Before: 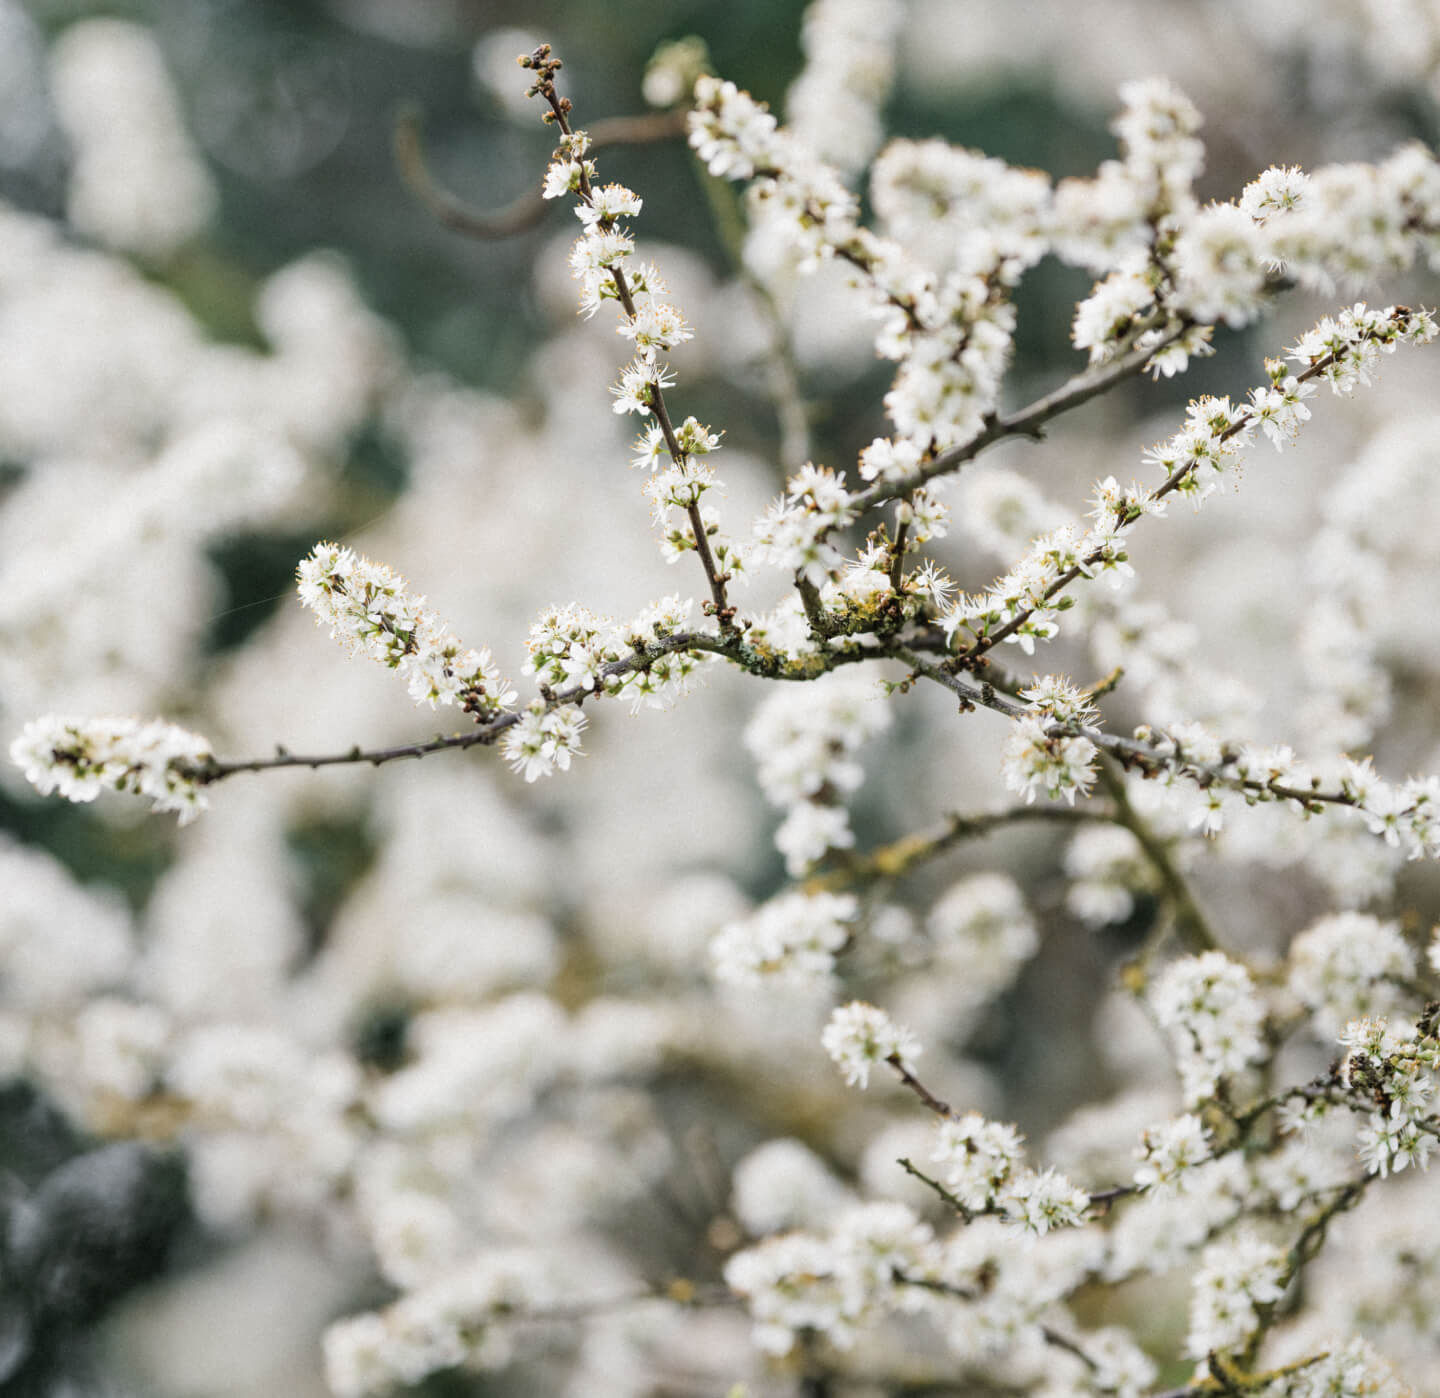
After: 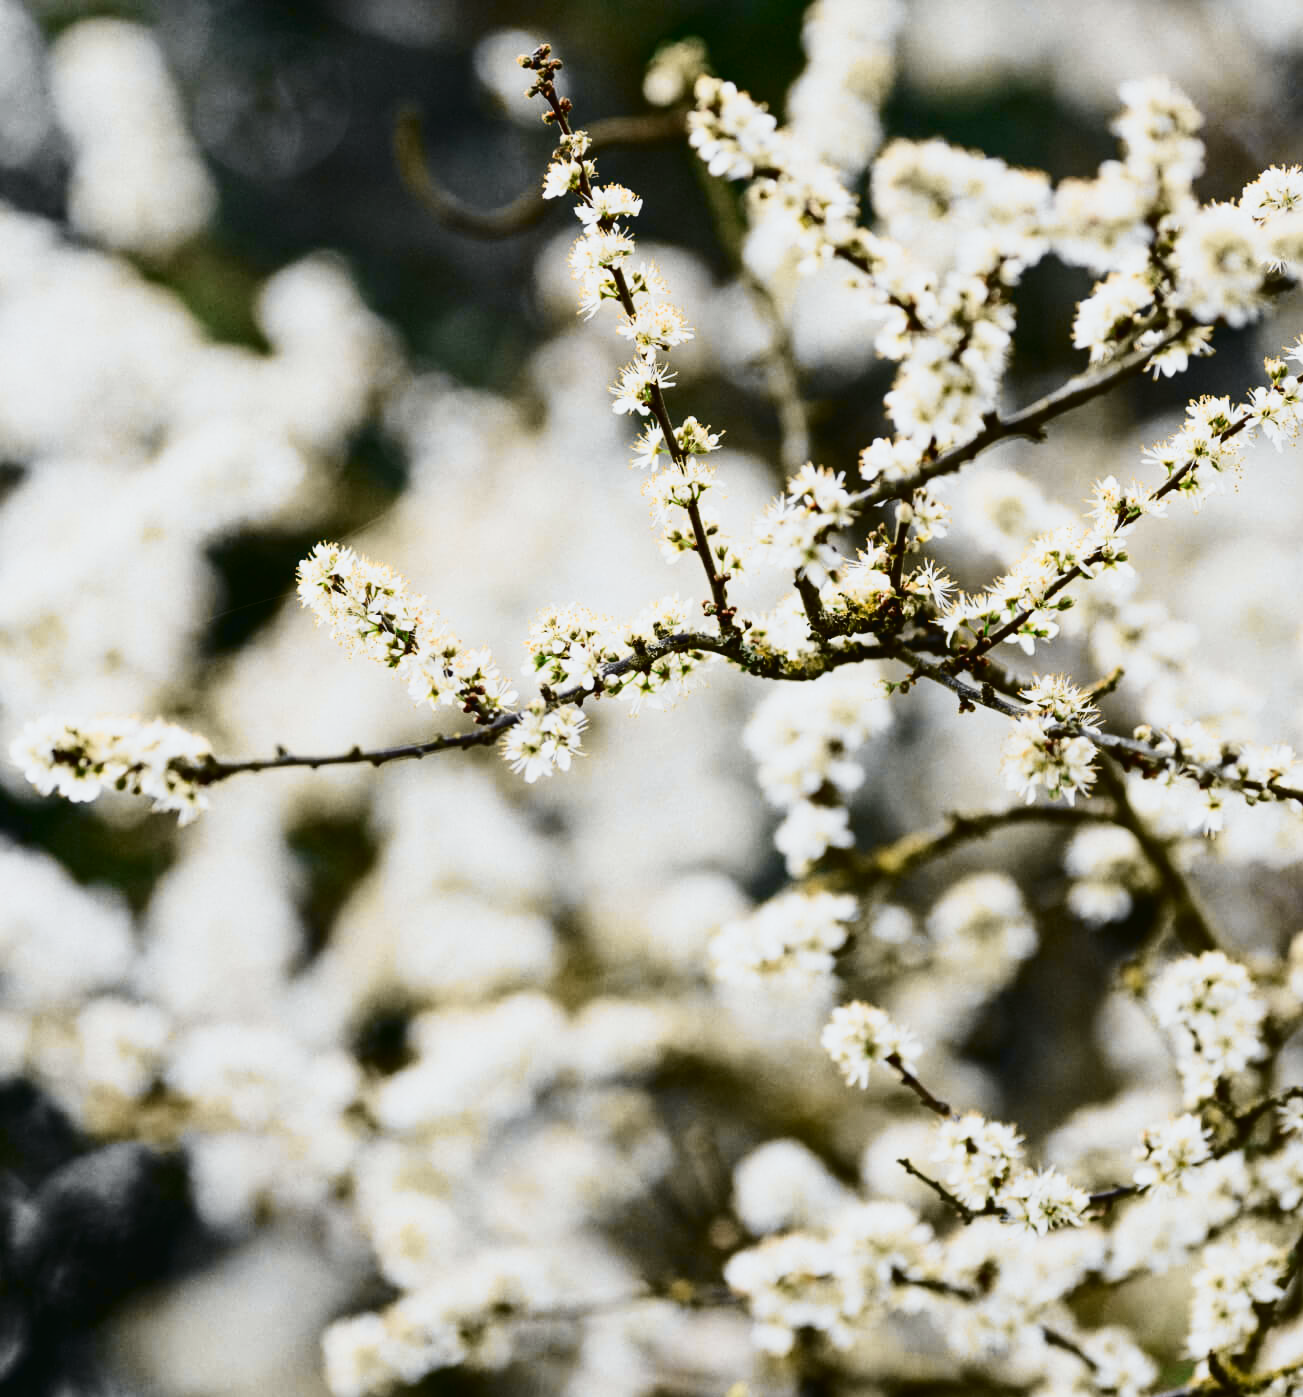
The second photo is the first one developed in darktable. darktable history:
color correction: highlights b* 0.021
crop: right 9.502%, bottom 0.045%
contrast brightness saturation: contrast 0.128, brightness -0.239, saturation 0.136
tone curve: curves: ch0 [(0, 0.026) (0.058, 0.036) (0.246, 0.214) (0.437, 0.498) (0.55, 0.644) (0.657, 0.767) (0.822, 0.9) (1, 0.961)]; ch1 [(0, 0) (0.346, 0.307) (0.408, 0.369) (0.453, 0.457) (0.476, 0.489) (0.502, 0.498) (0.521, 0.515) (0.537, 0.531) (0.612, 0.641) (0.676, 0.728) (1, 1)]; ch2 [(0, 0) (0.346, 0.34) (0.434, 0.46) (0.485, 0.494) (0.5, 0.494) (0.511, 0.508) (0.537, 0.564) (0.579, 0.599) (0.663, 0.67) (1, 1)], color space Lab, independent channels, preserve colors none
